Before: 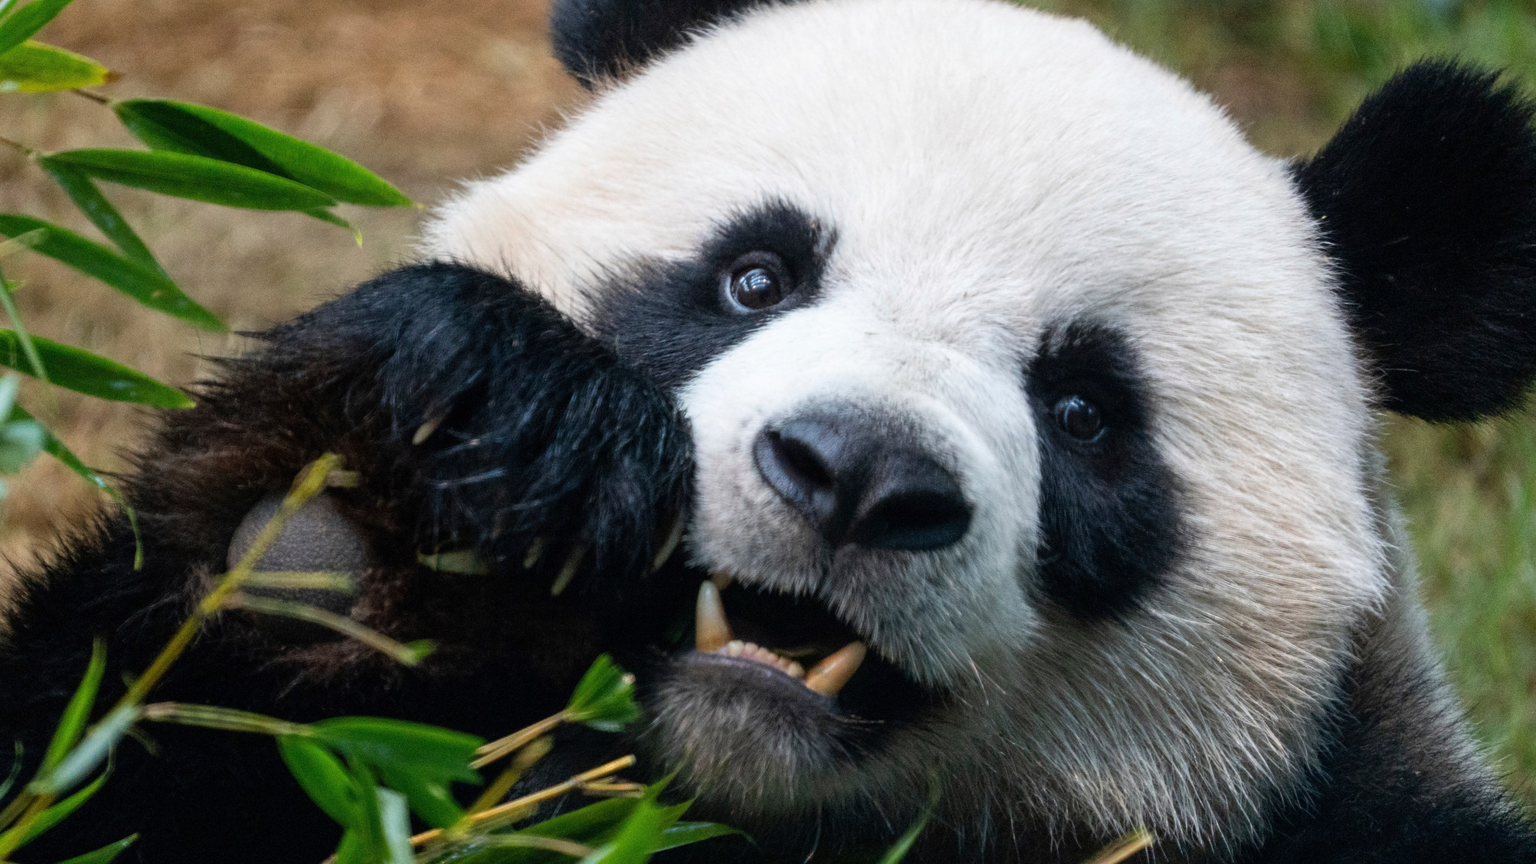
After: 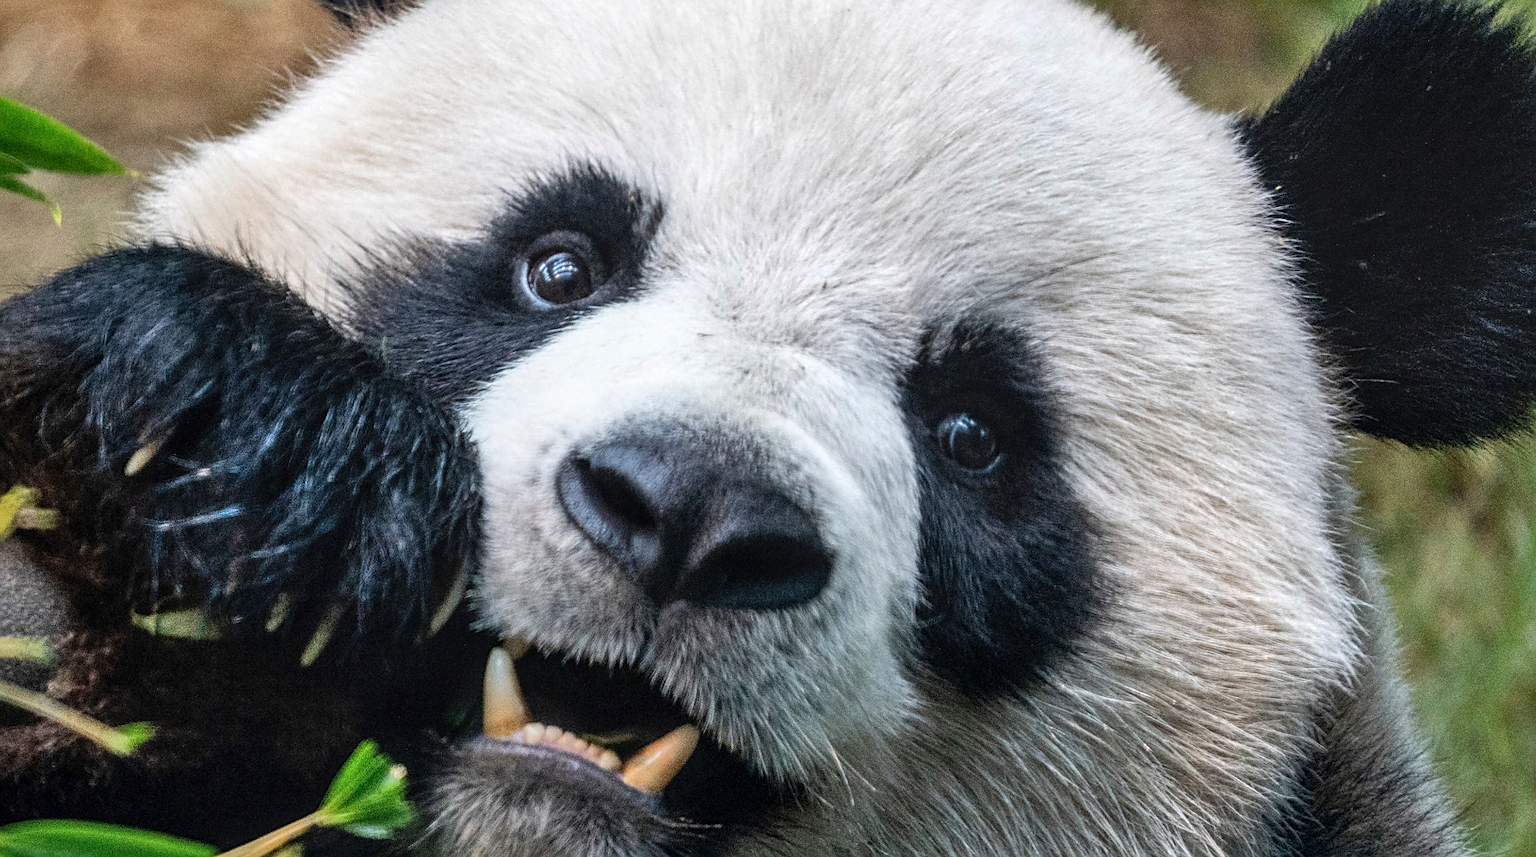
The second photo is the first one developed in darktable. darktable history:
sharpen: on, module defaults
local contrast: on, module defaults
shadows and highlights: soften with gaussian
exposure: black level correction -0.001, exposure 0.079 EV, compensate highlight preservation false
crop and rotate: left 20.453%, top 8.025%, right 0.489%, bottom 13.456%
